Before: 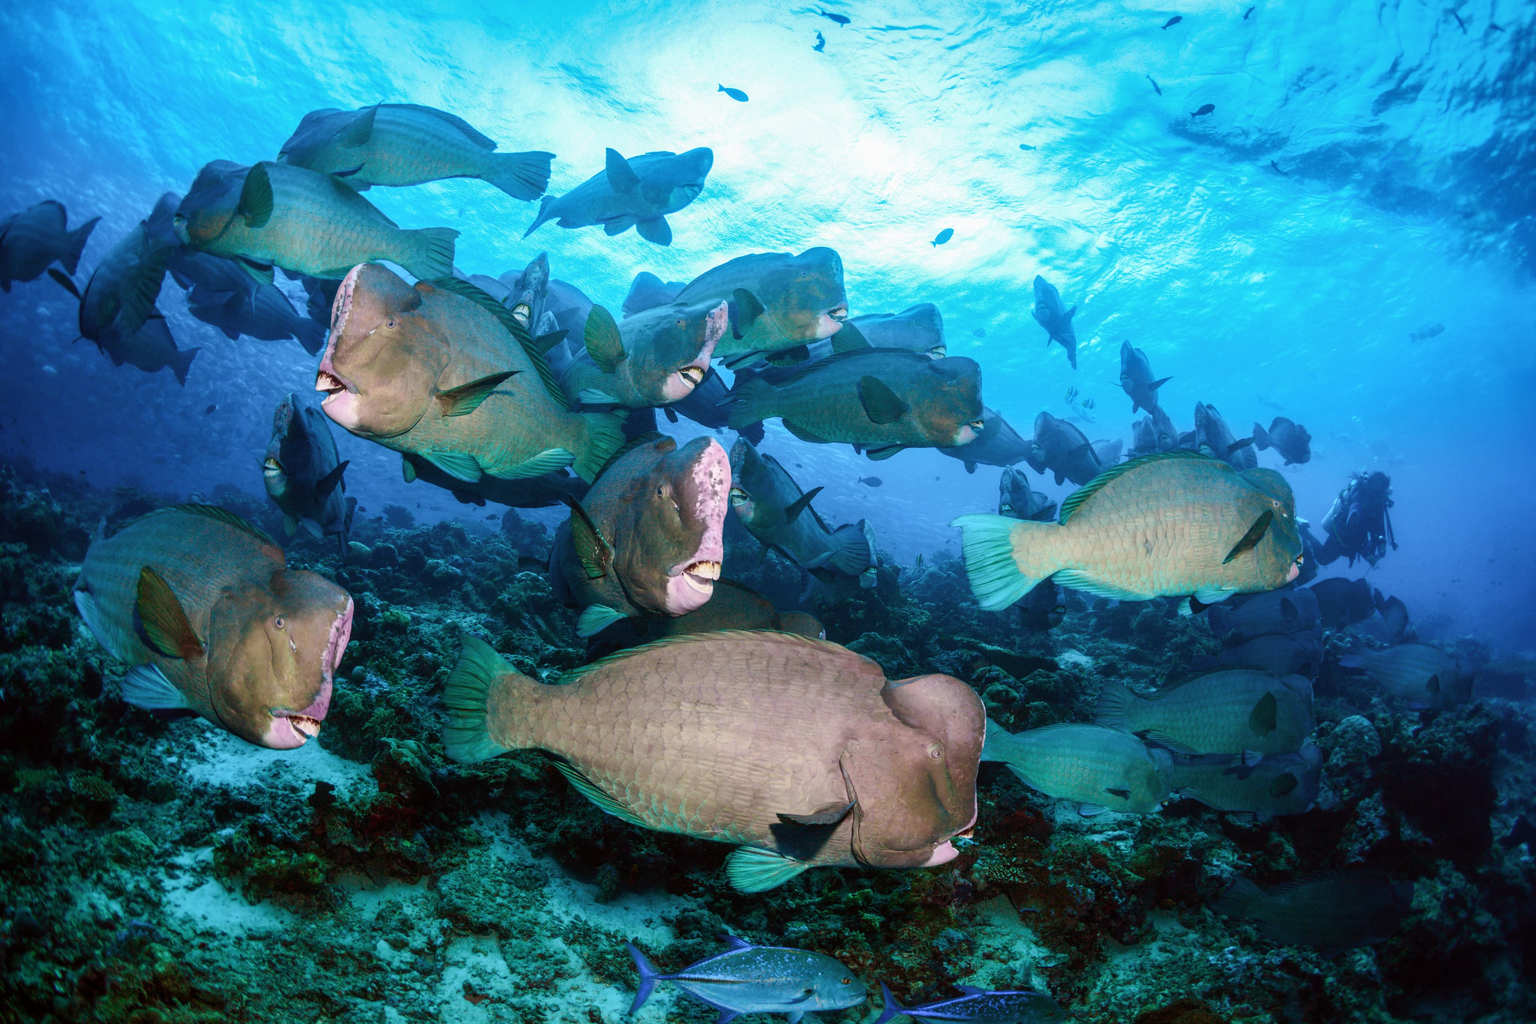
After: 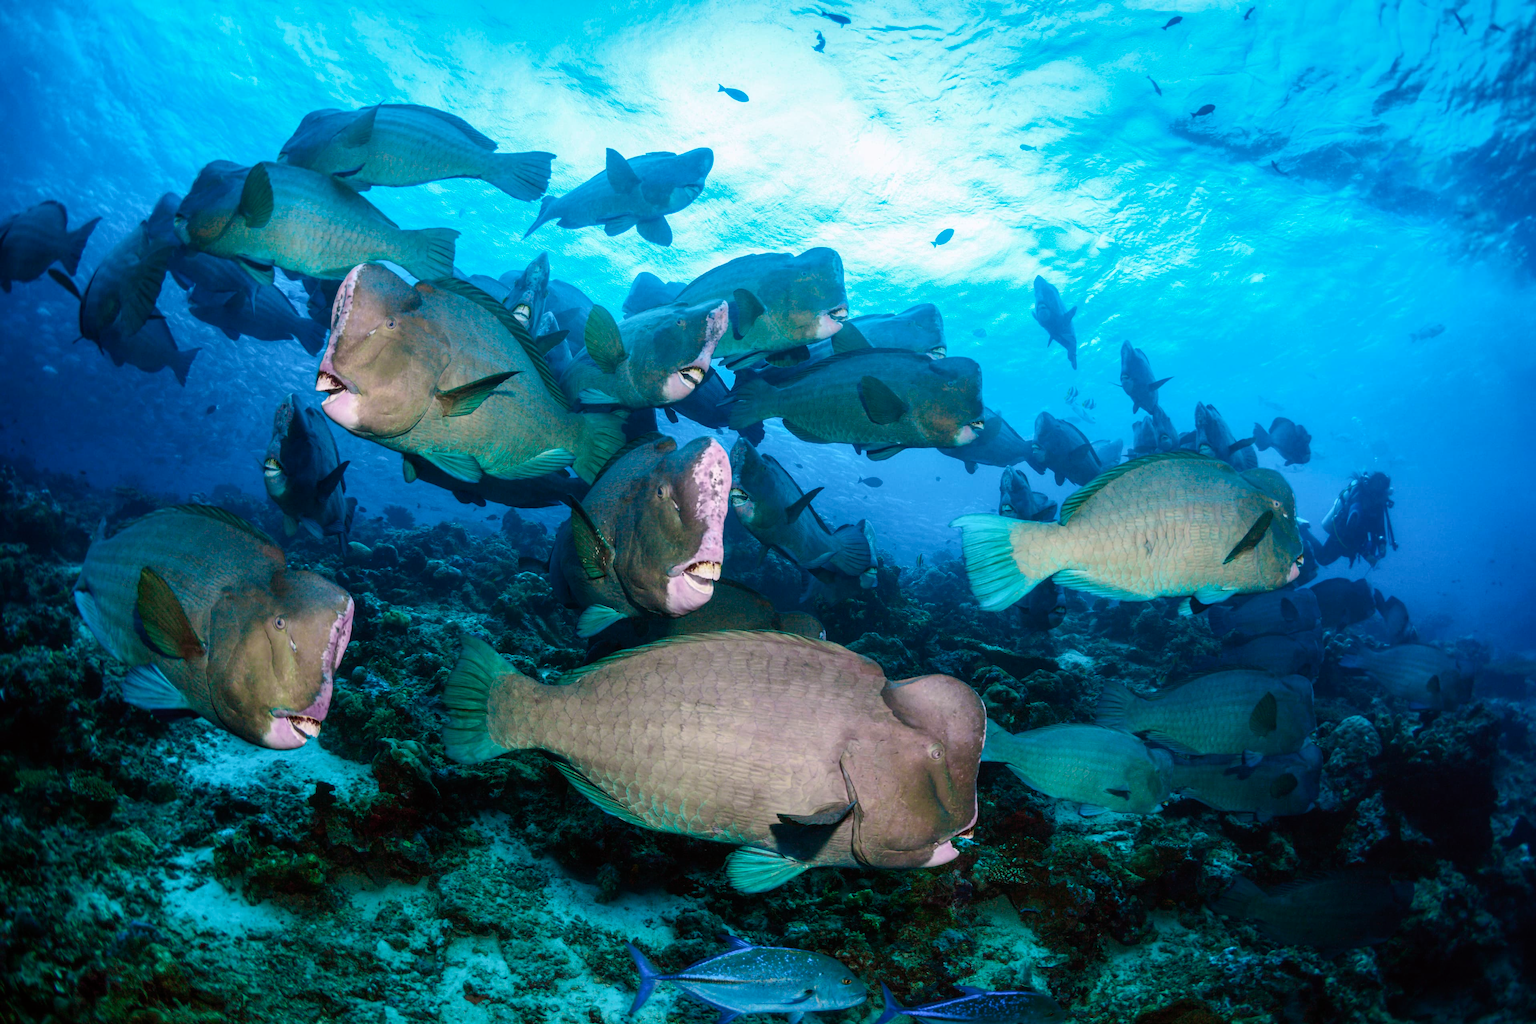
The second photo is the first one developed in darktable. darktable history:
color balance rgb: power › luminance -7.58%, power › chroma 1.085%, power › hue 216.05°, perceptual saturation grading › global saturation 0.005%, global vibrance 20%
